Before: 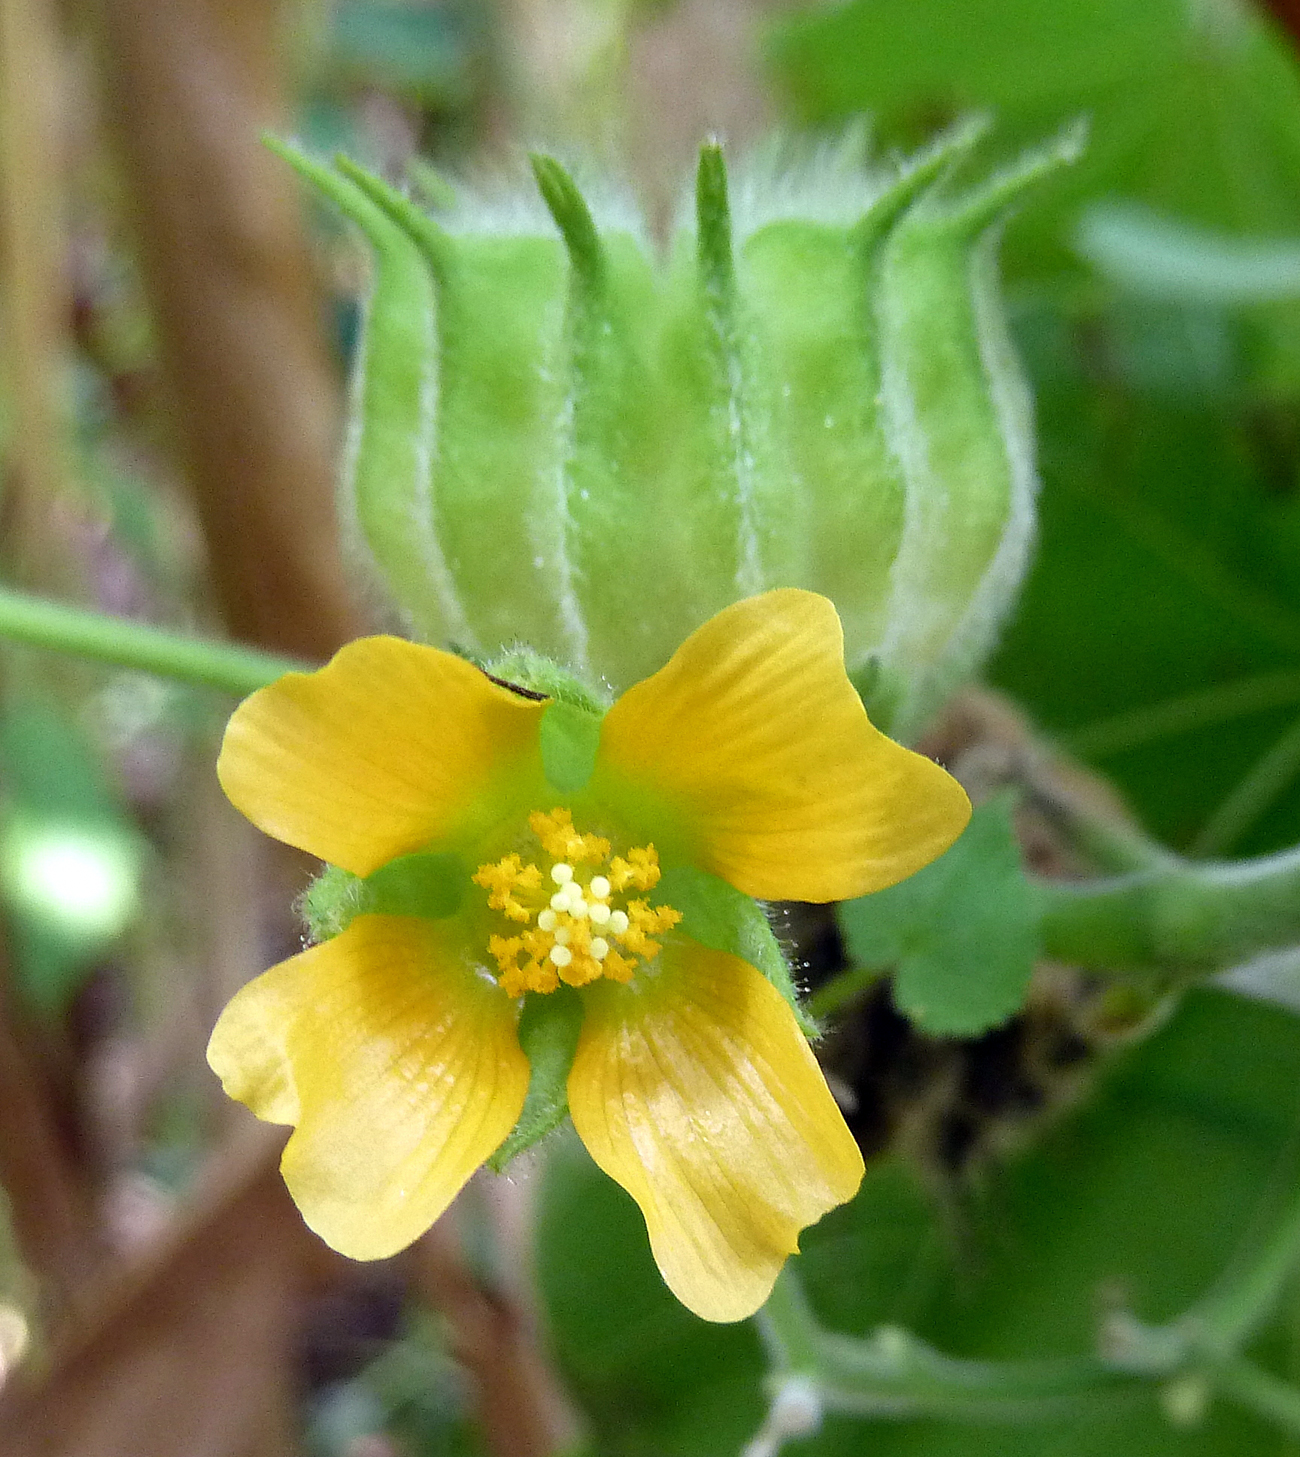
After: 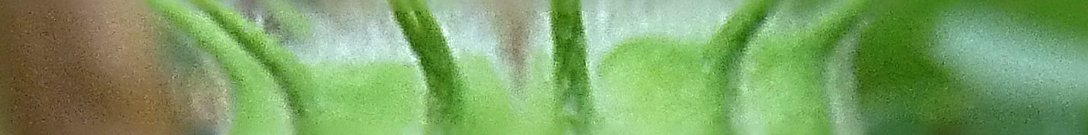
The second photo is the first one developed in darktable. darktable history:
soften: size 10%, saturation 50%, brightness 0.2 EV, mix 10%
crop and rotate: left 9.644%, top 9.491%, right 6.021%, bottom 80.509%
rotate and perspective: rotation -2°, crop left 0.022, crop right 0.978, crop top 0.049, crop bottom 0.951
sharpen: radius 4.001, amount 2
